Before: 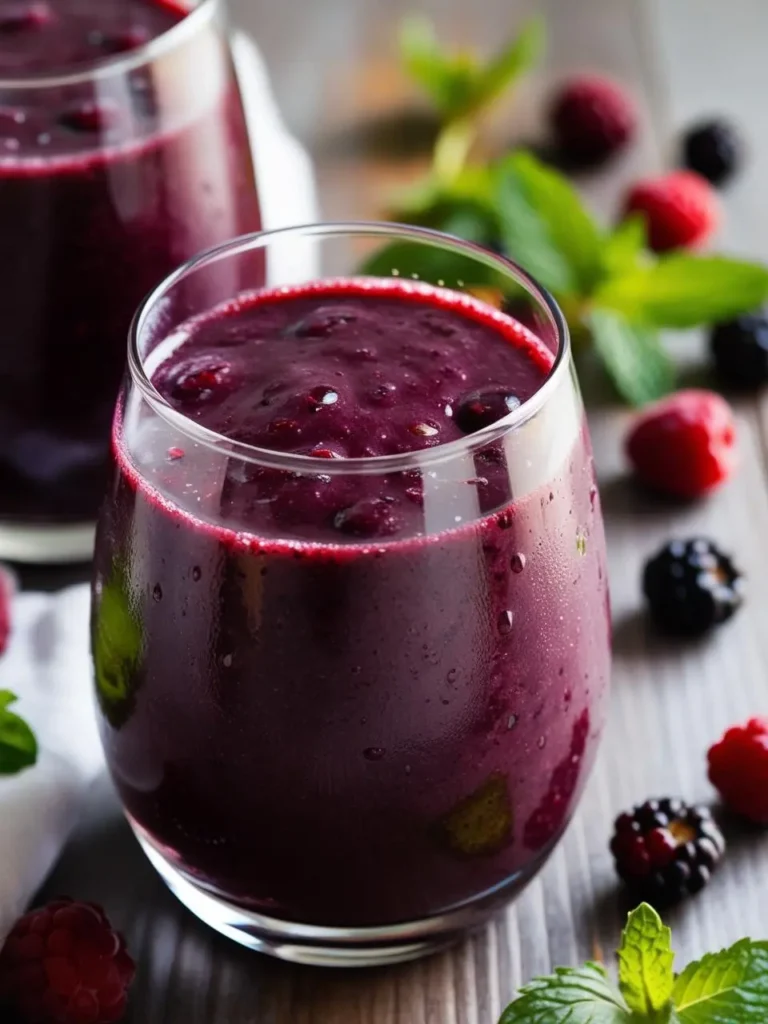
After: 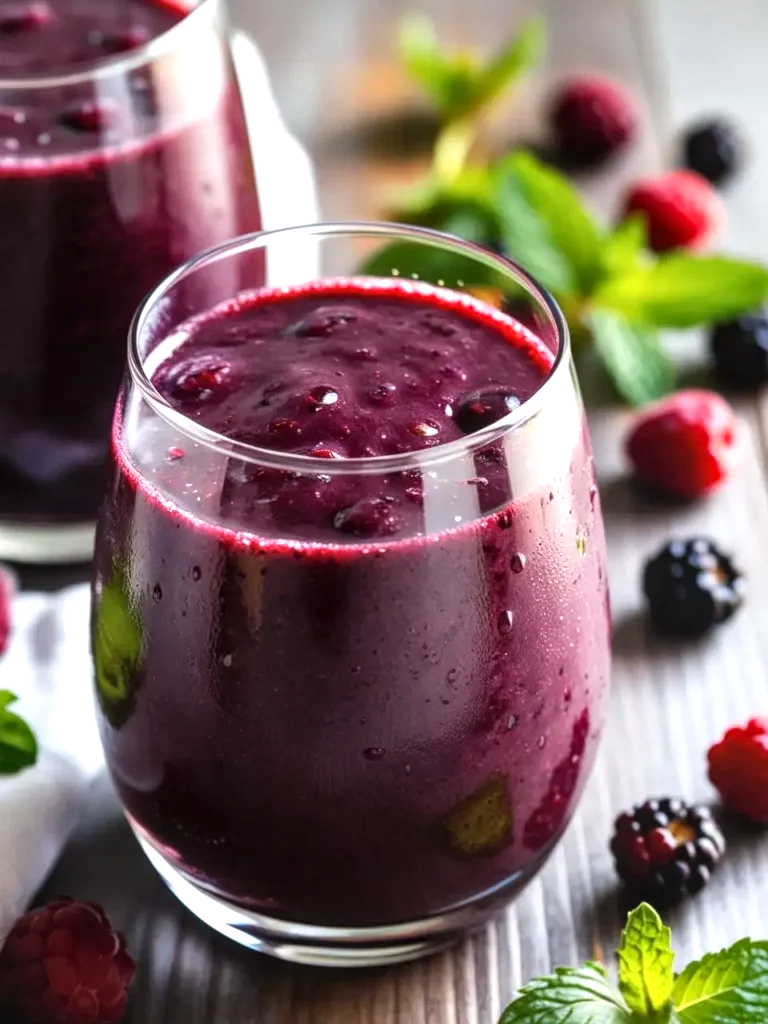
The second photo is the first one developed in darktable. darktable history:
exposure: exposure 0.6 EV, compensate exposure bias true, compensate highlight preservation false
local contrast: on, module defaults
